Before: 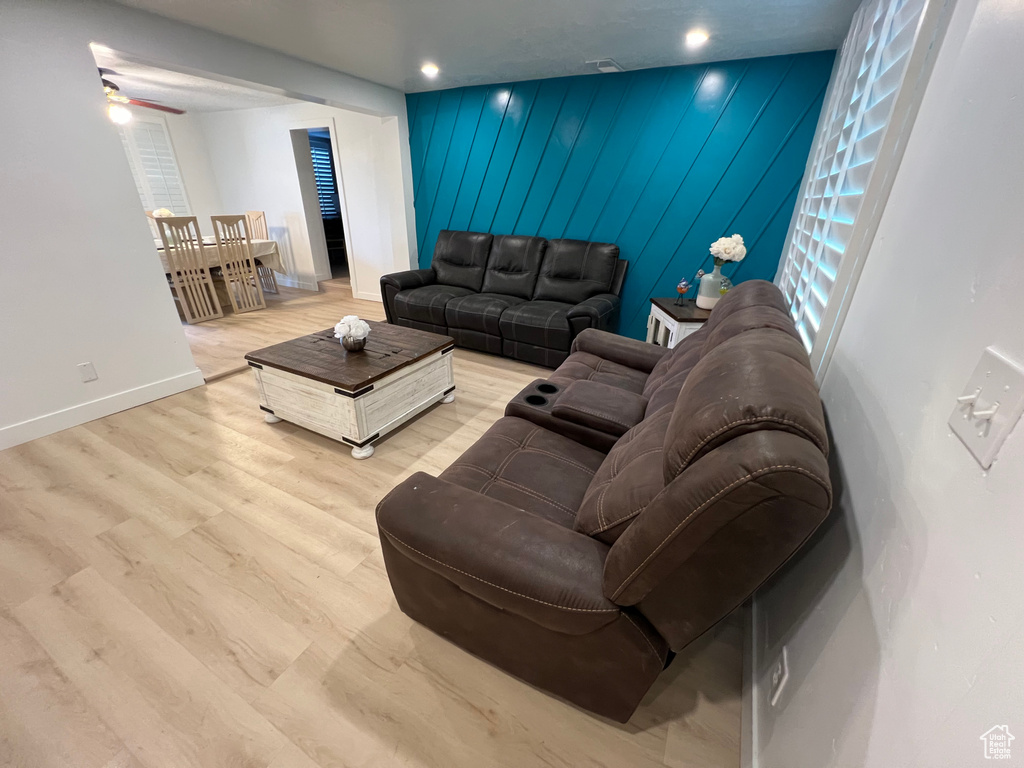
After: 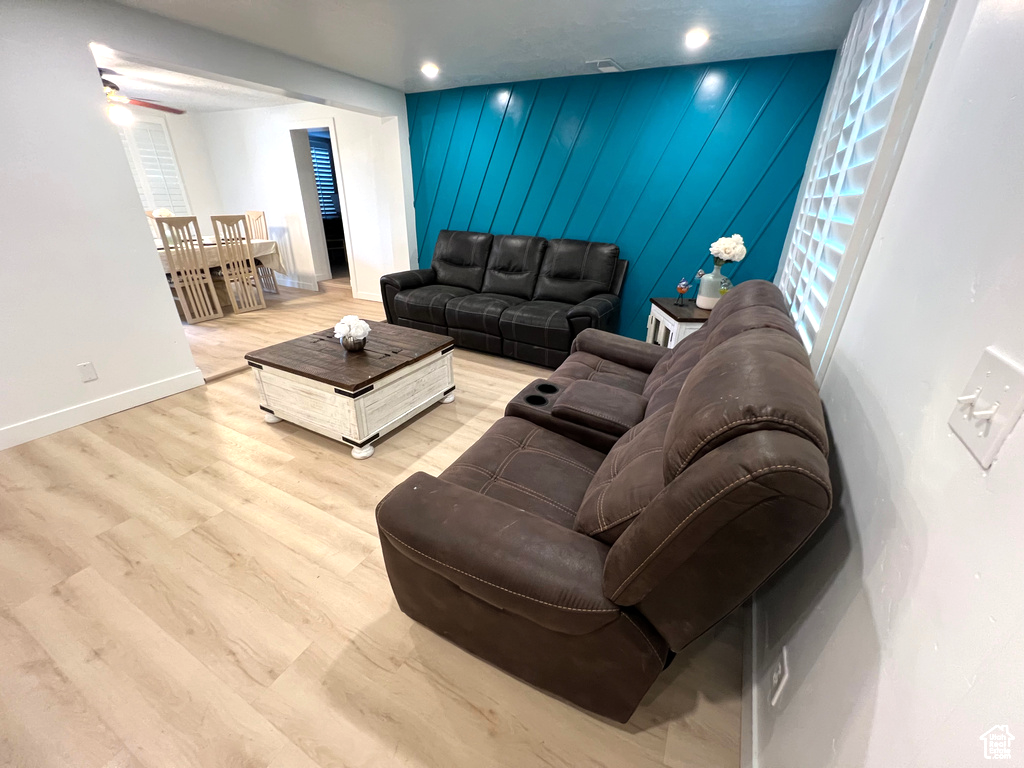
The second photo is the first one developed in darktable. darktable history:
tone equalizer: -8 EV -0.438 EV, -7 EV -0.399 EV, -6 EV -0.341 EV, -5 EV -0.219 EV, -3 EV 0.21 EV, -2 EV 0.311 EV, -1 EV 0.401 EV, +0 EV 0.406 EV
